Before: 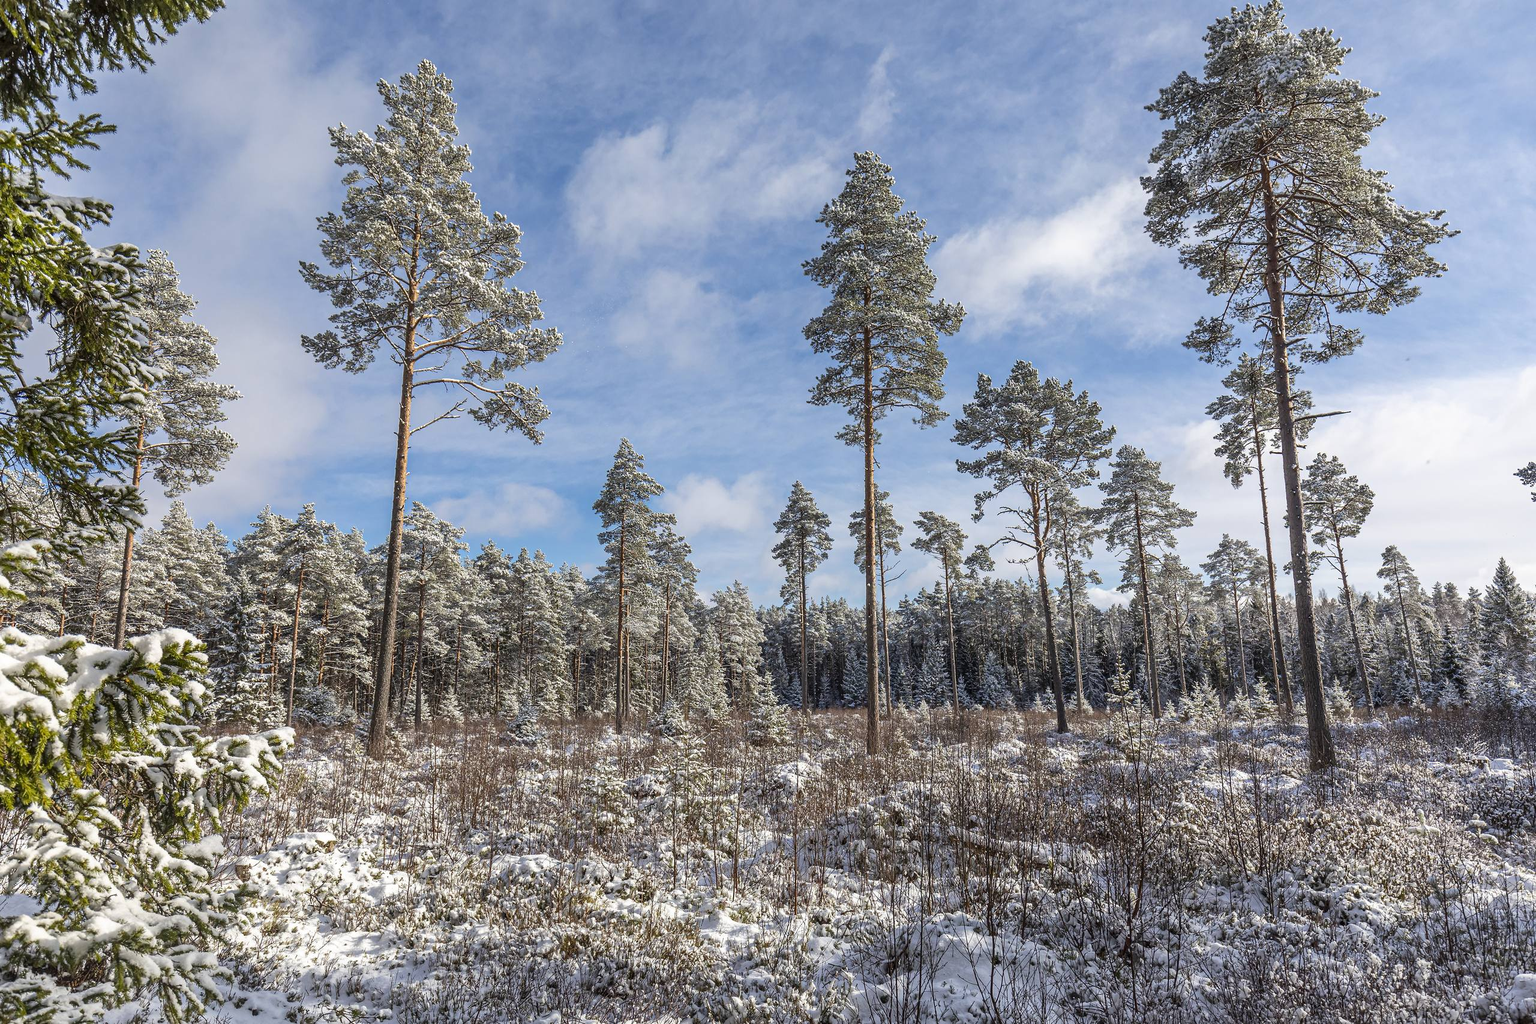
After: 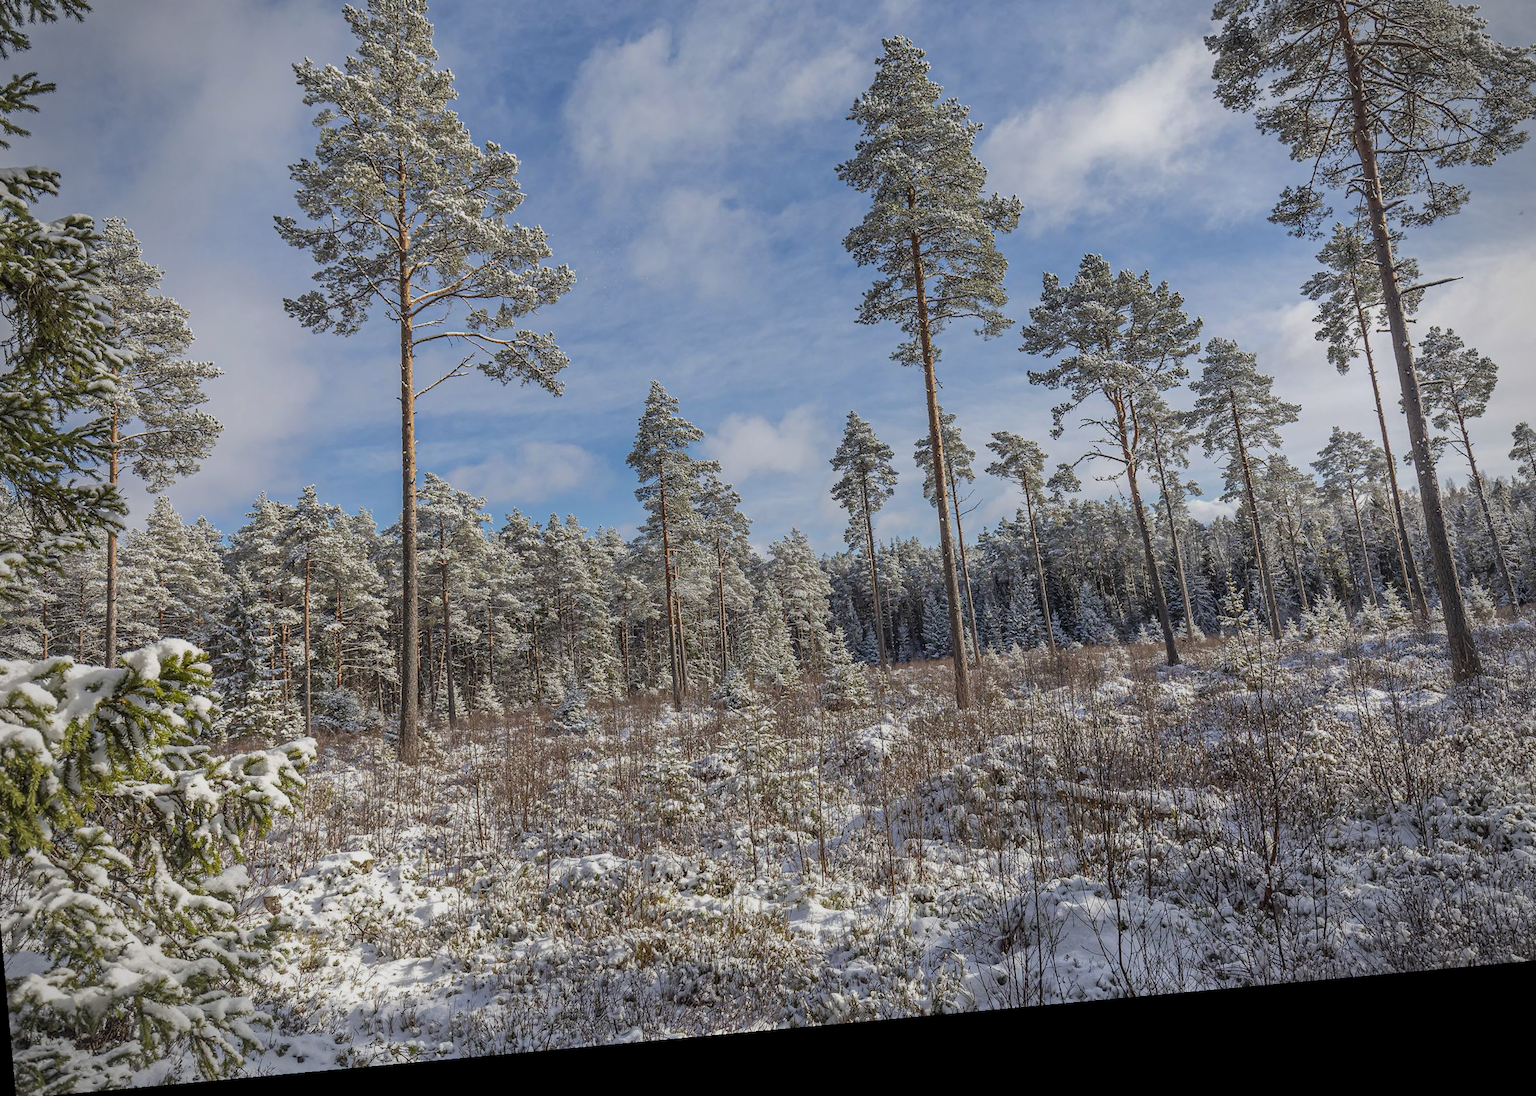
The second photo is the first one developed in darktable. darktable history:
crop and rotate: left 4.842%, top 15.51%, right 10.668%
vignetting: on, module defaults
rotate and perspective: rotation -5.2°, automatic cropping off
tone equalizer: -8 EV 0.25 EV, -7 EV 0.417 EV, -6 EV 0.417 EV, -5 EV 0.25 EV, -3 EV -0.25 EV, -2 EV -0.417 EV, -1 EV -0.417 EV, +0 EV -0.25 EV, edges refinement/feathering 500, mask exposure compensation -1.57 EV, preserve details guided filter
